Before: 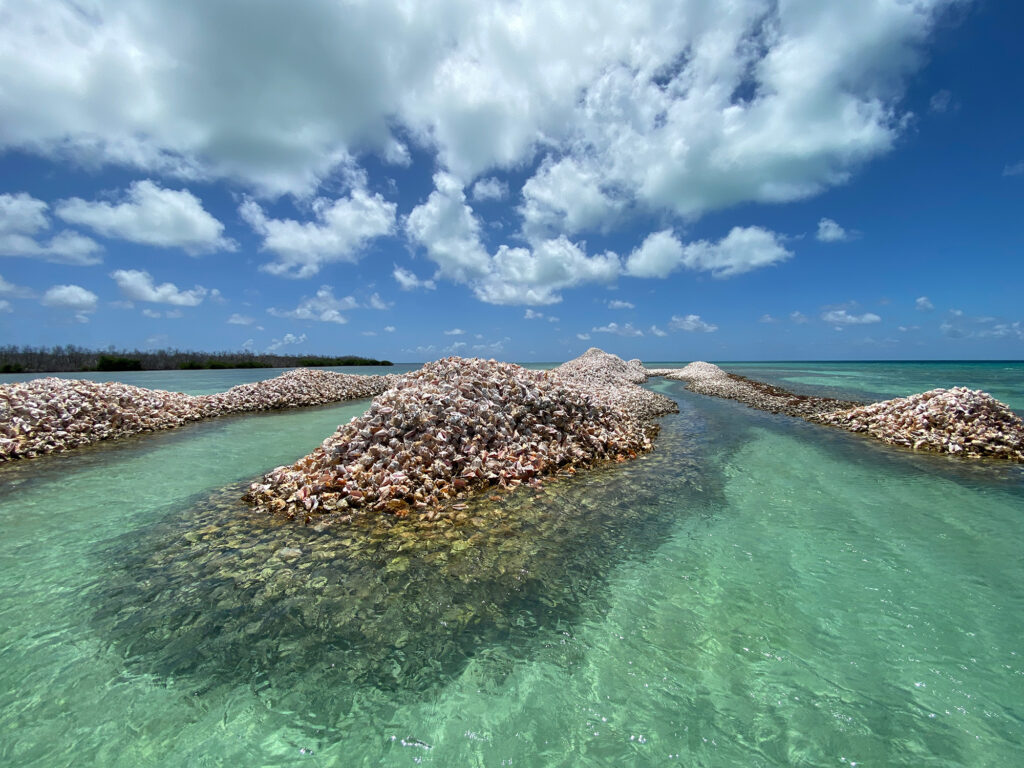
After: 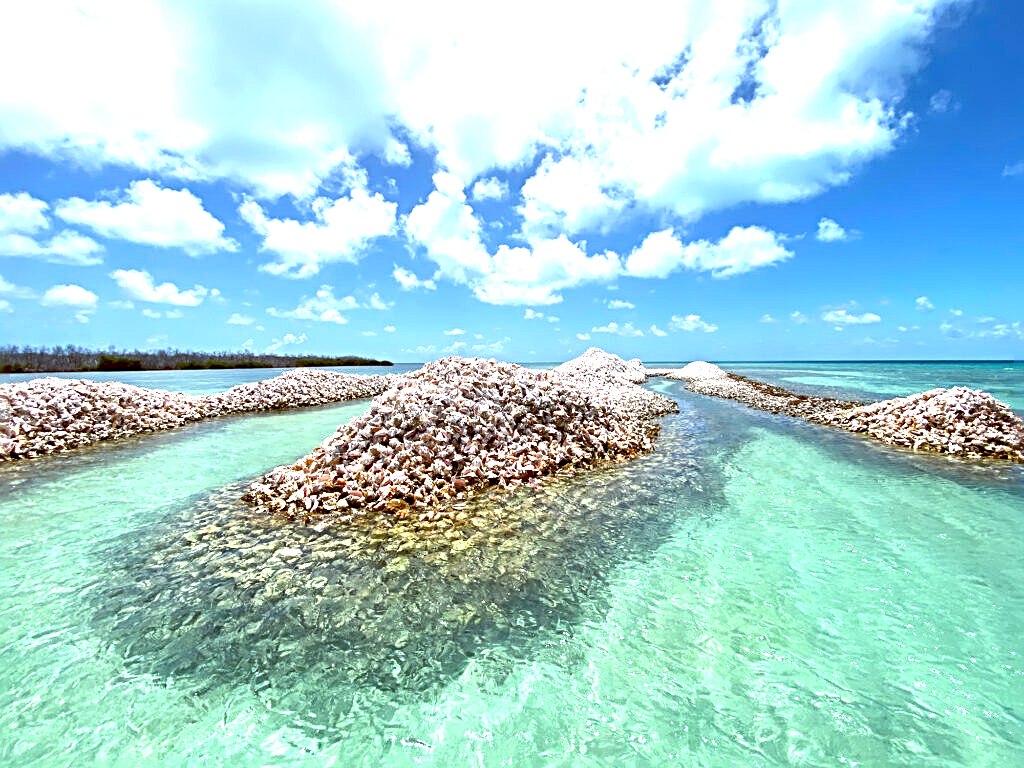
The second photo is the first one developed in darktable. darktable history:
exposure: black level correction 0, exposure 1.45 EV, compensate exposure bias true, compensate highlight preservation false
sharpen: radius 4
color balance: lift [1, 1.015, 1.004, 0.985], gamma [1, 0.958, 0.971, 1.042], gain [1, 0.956, 0.977, 1.044]
rotate and perspective: automatic cropping off
